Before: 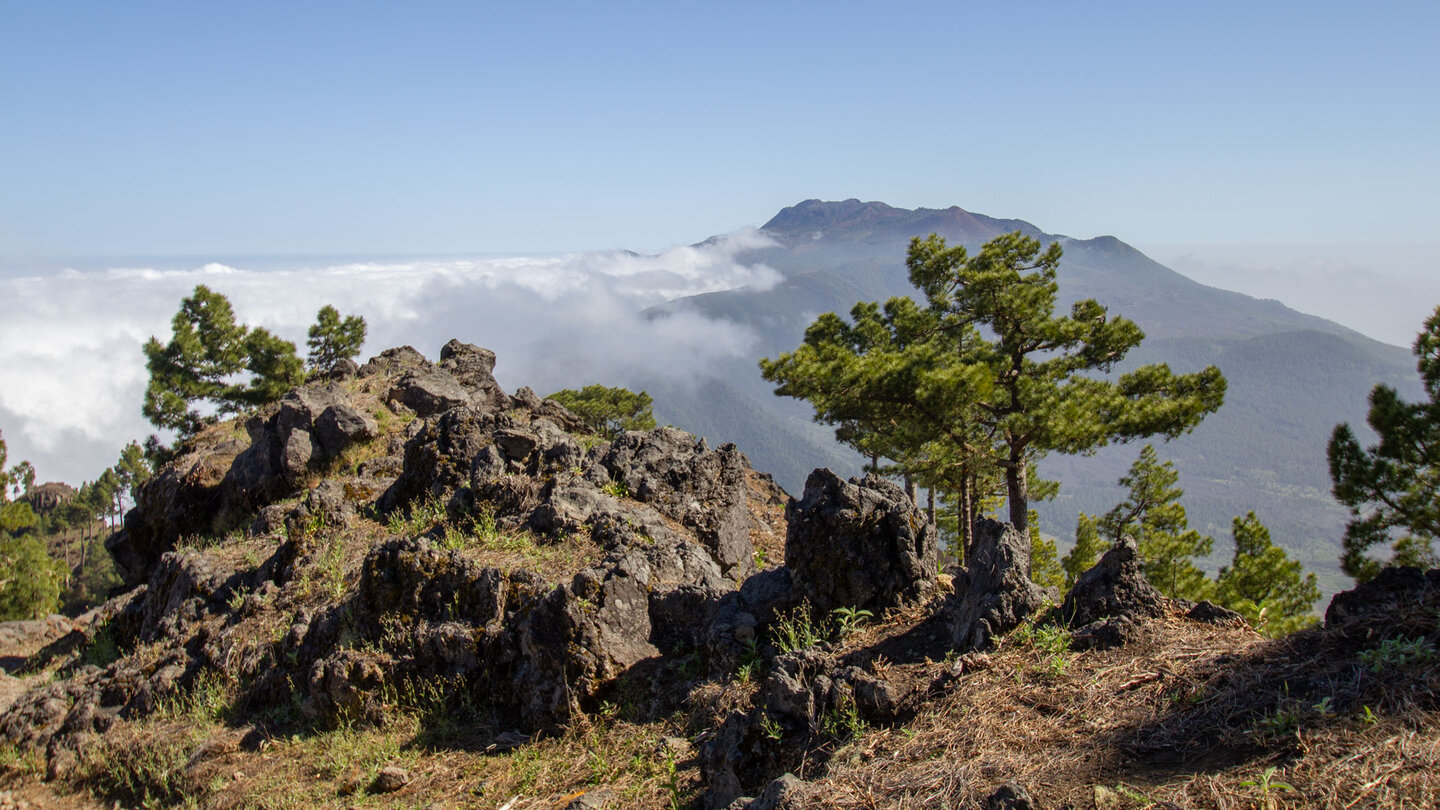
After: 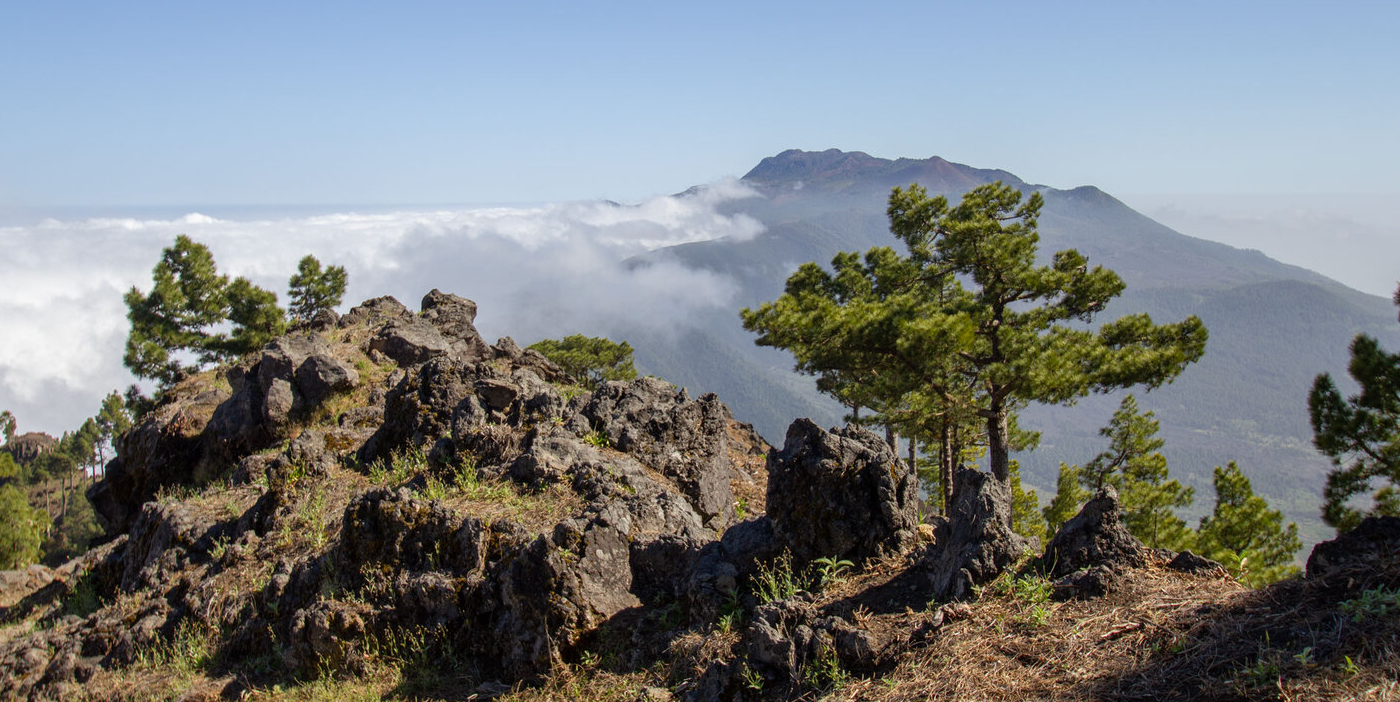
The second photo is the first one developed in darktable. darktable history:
crop: left 1.365%, top 6.184%, right 1.358%, bottom 7.099%
